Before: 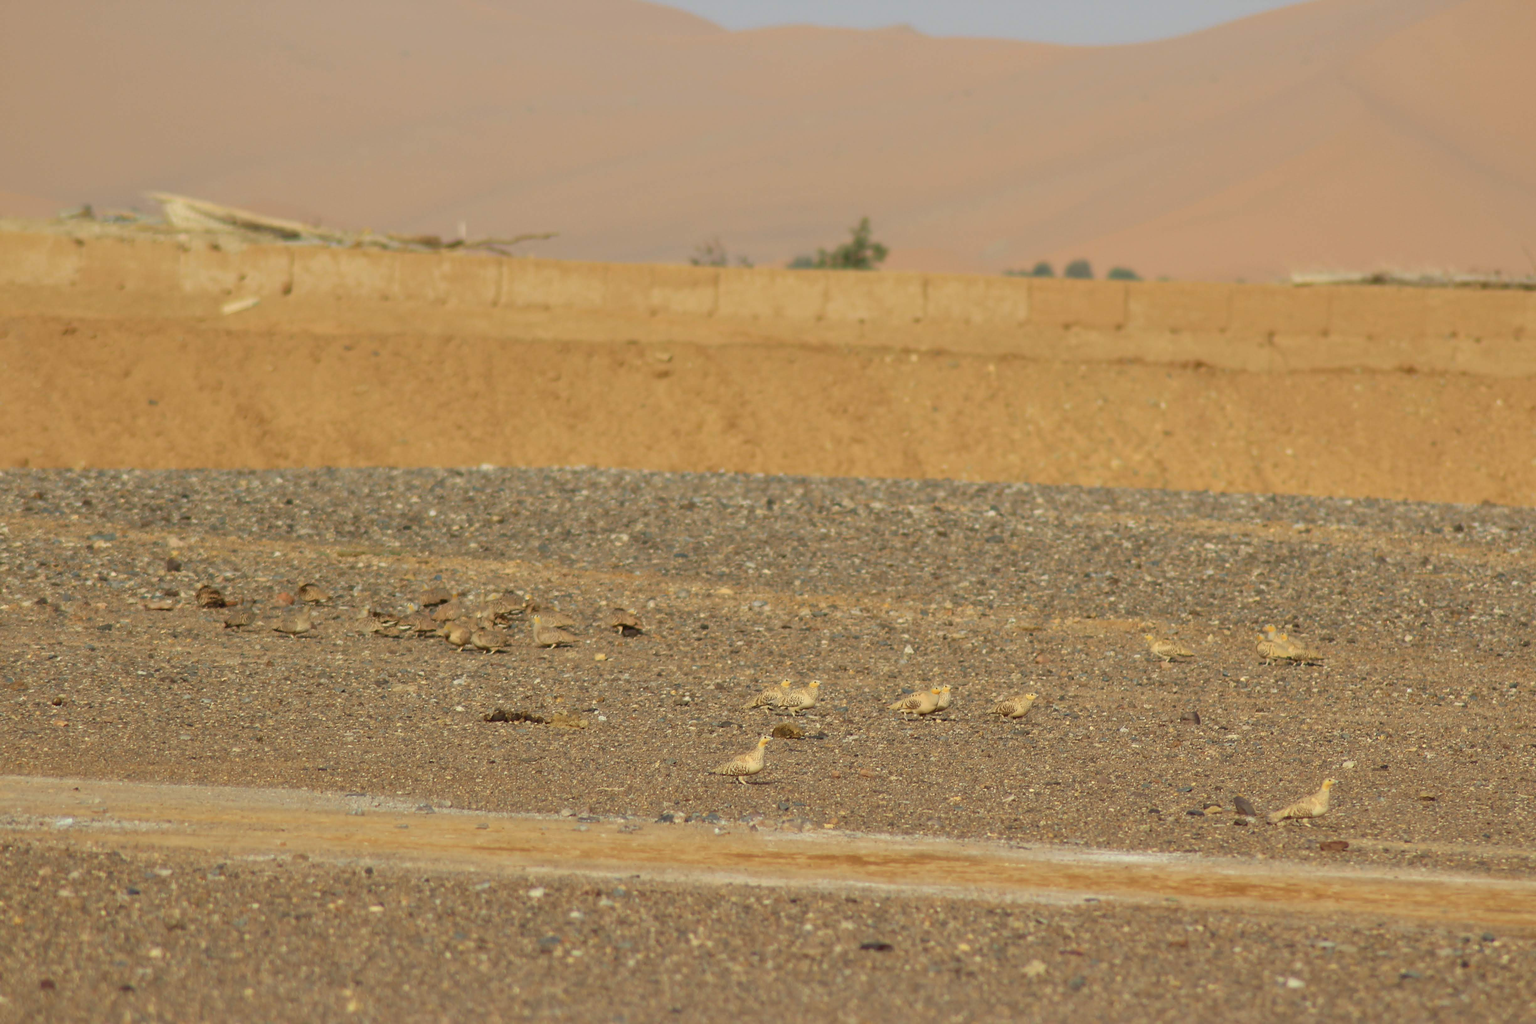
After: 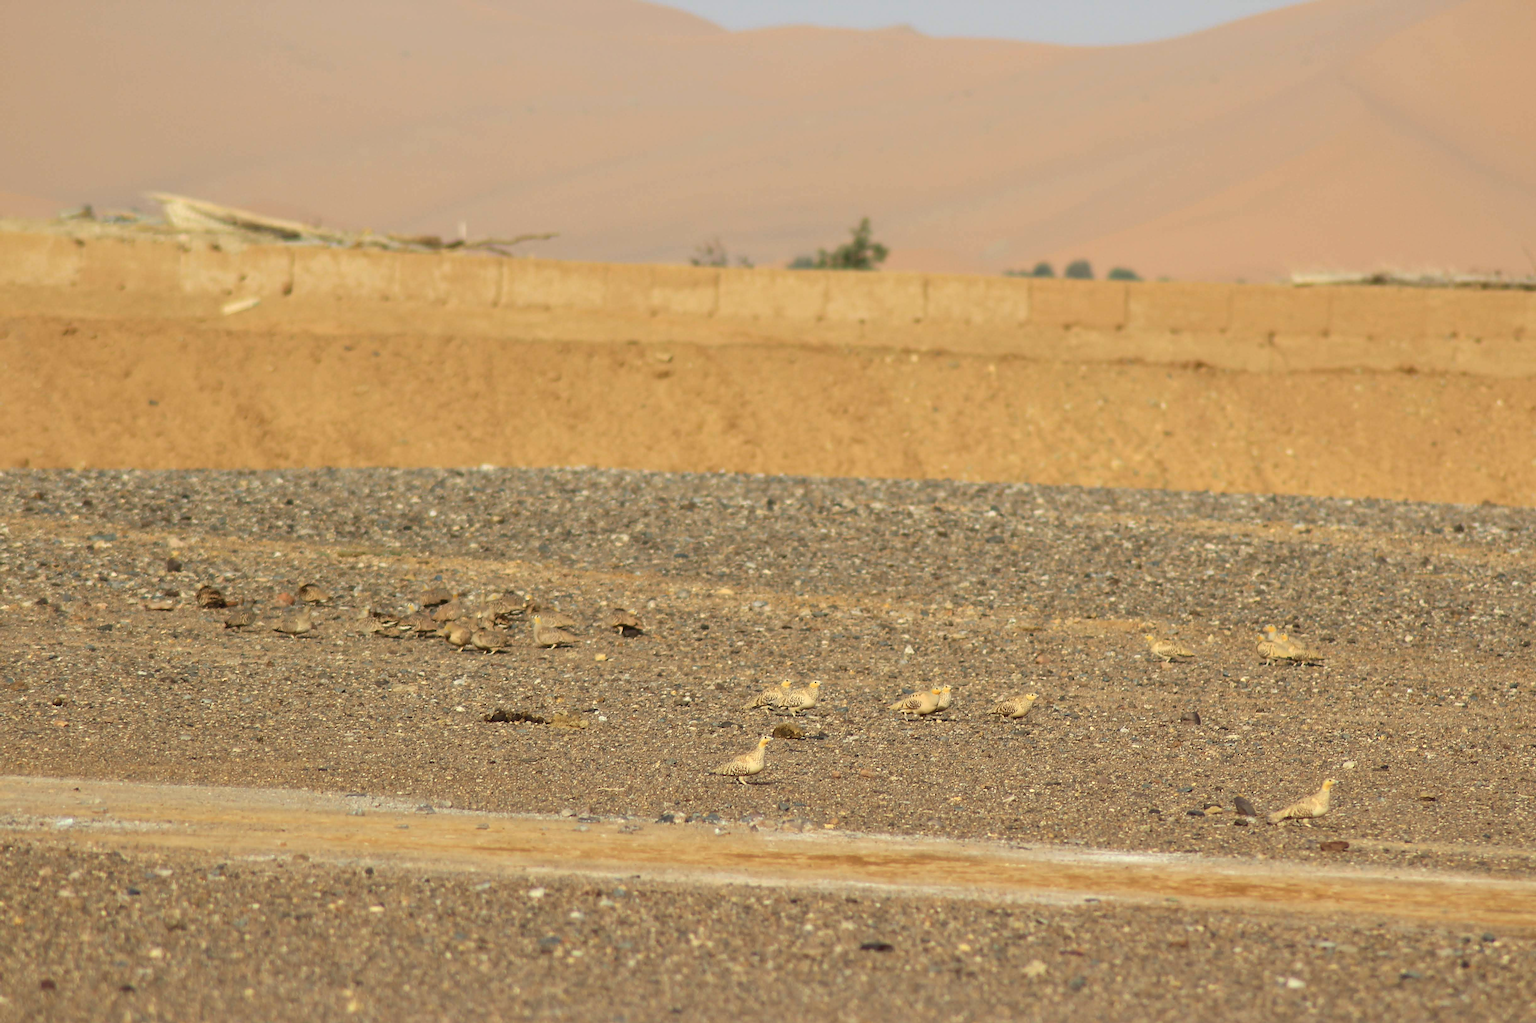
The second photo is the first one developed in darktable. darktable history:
tone equalizer: -8 EV -0.417 EV, -7 EV -0.389 EV, -6 EV -0.333 EV, -5 EV -0.222 EV, -3 EV 0.222 EV, -2 EV 0.333 EV, -1 EV 0.389 EV, +0 EV 0.417 EV, edges refinement/feathering 500, mask exposure compensation -1.57 EV, preserve details no
sharpen: radius 1.458, amount 0.398, threshold 1.271
